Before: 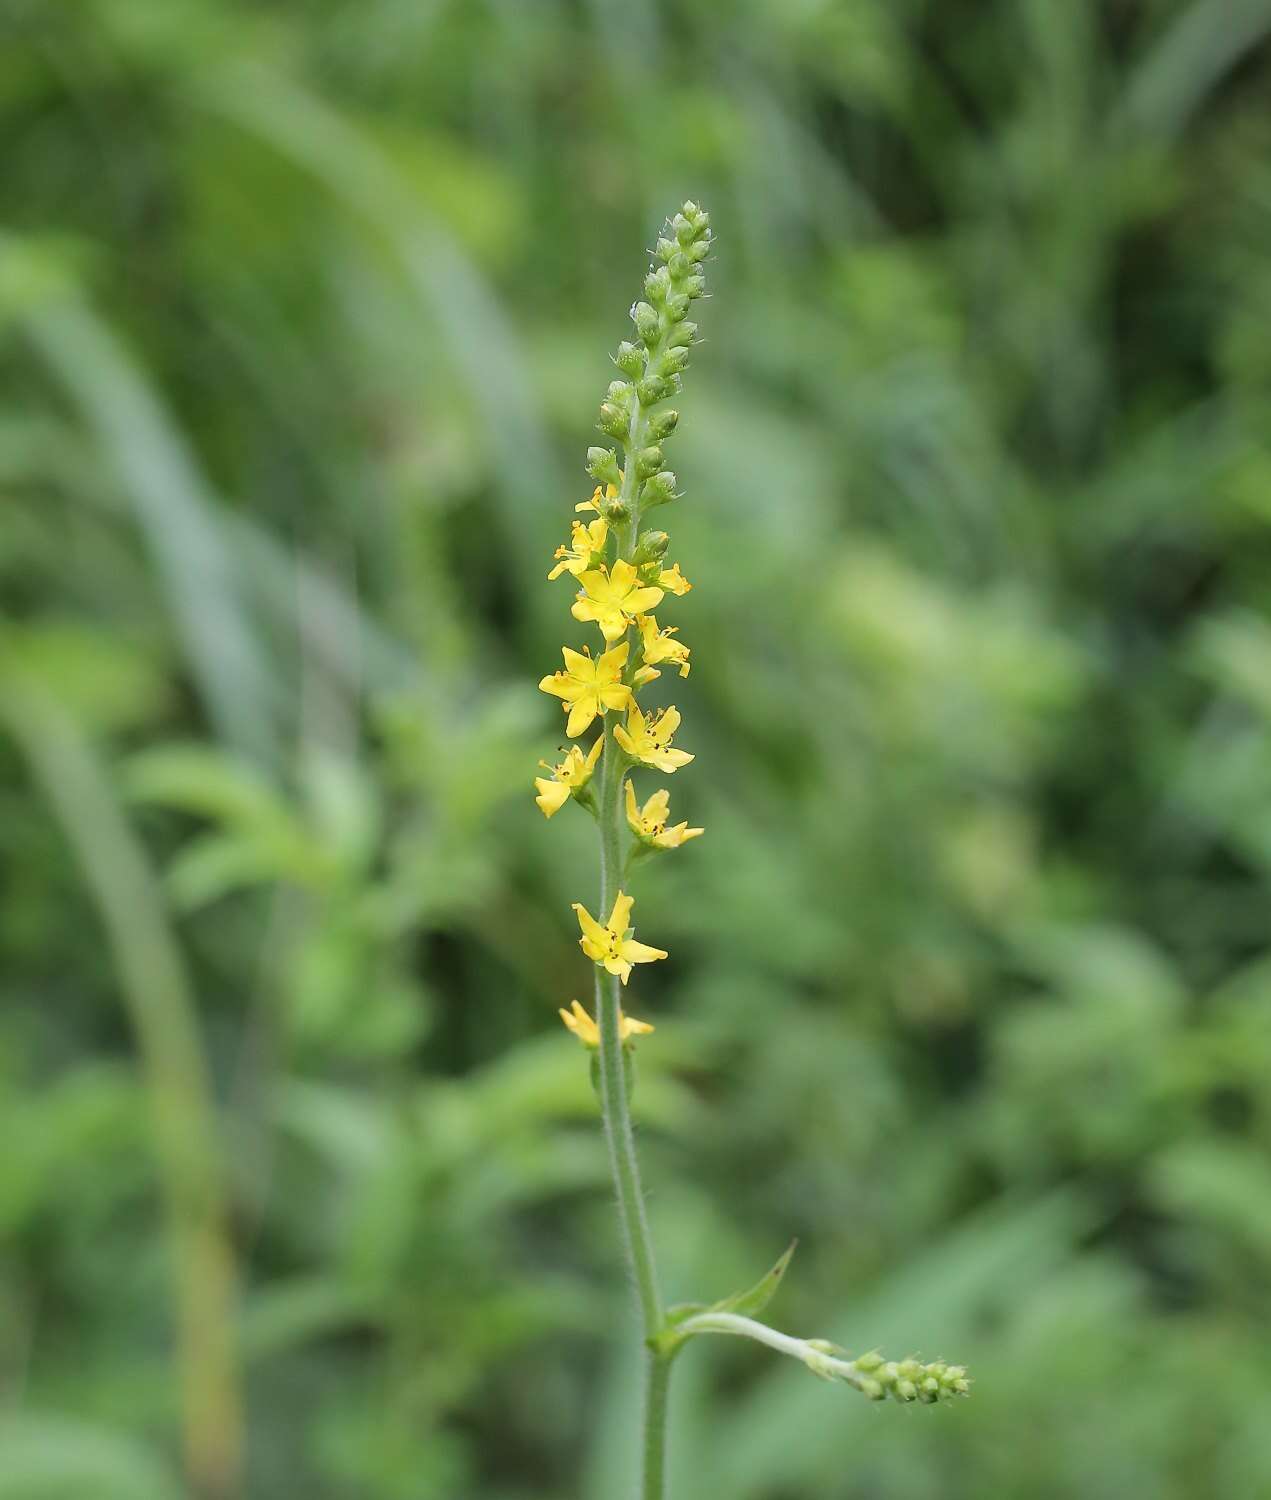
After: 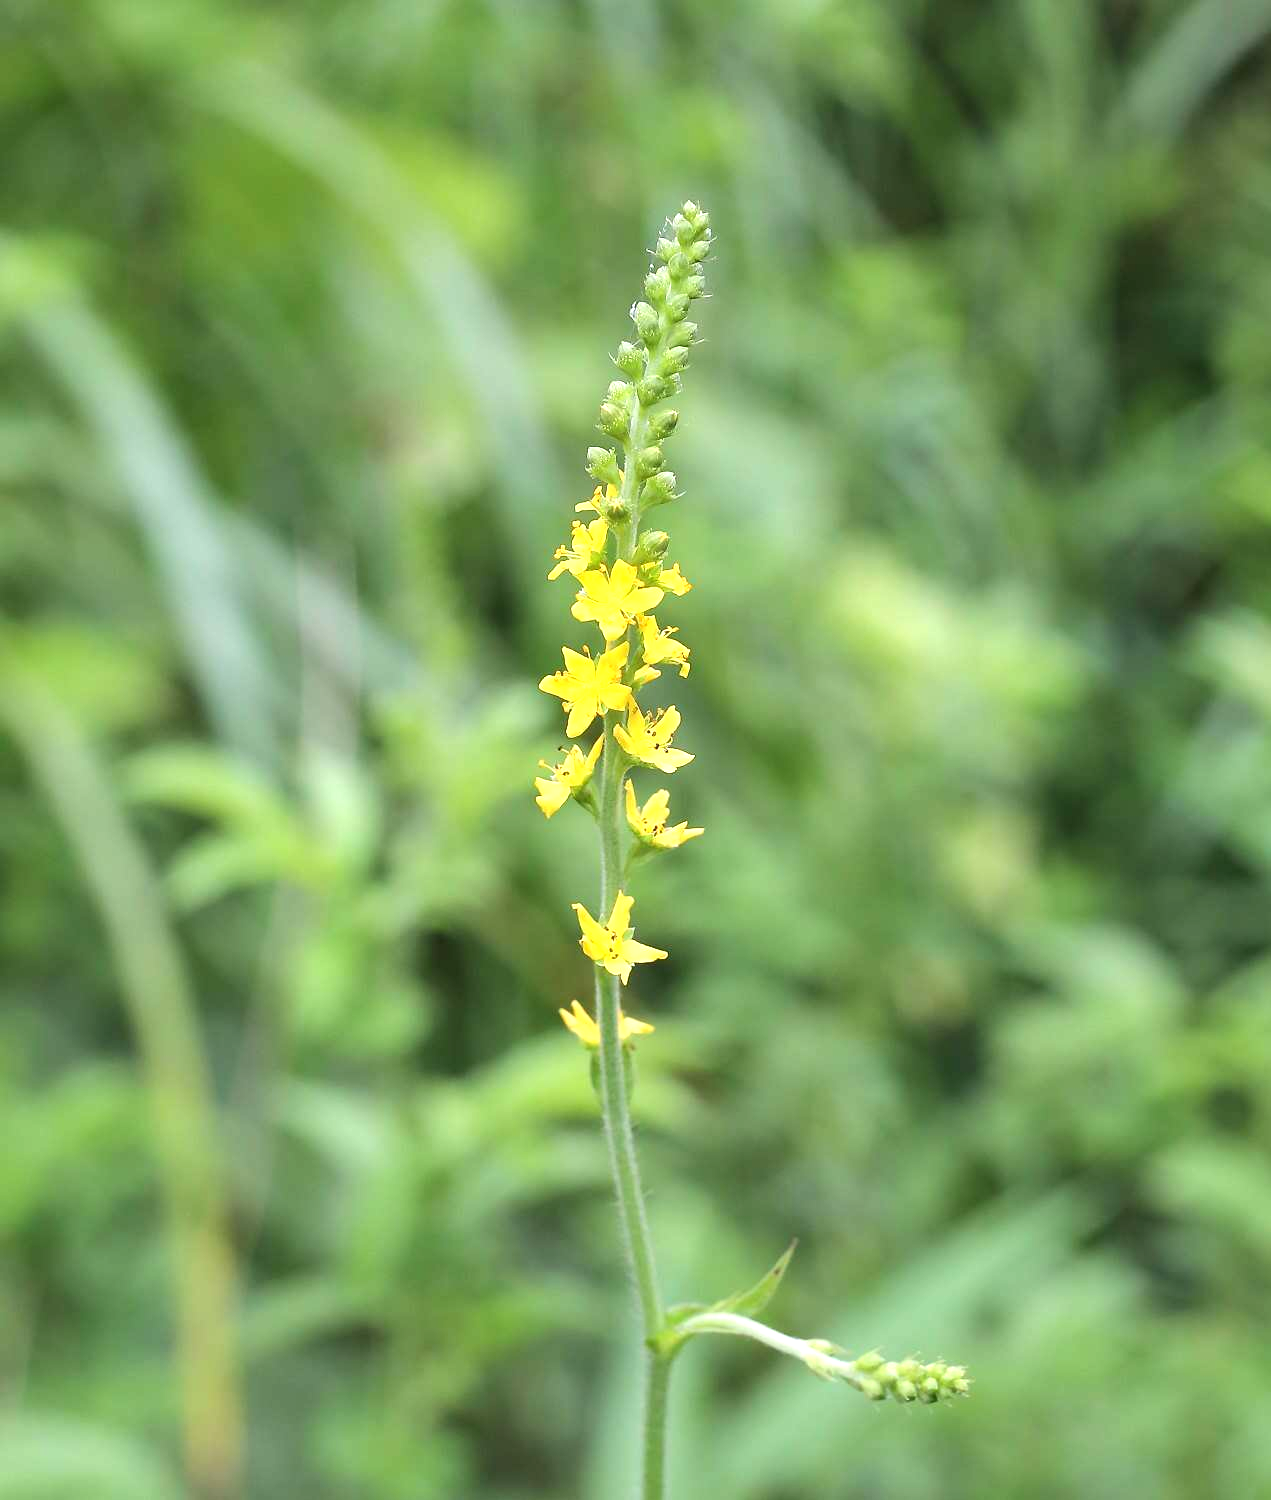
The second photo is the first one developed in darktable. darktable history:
exposure: exposure 0.753 EV, compensate highlight preservation false
